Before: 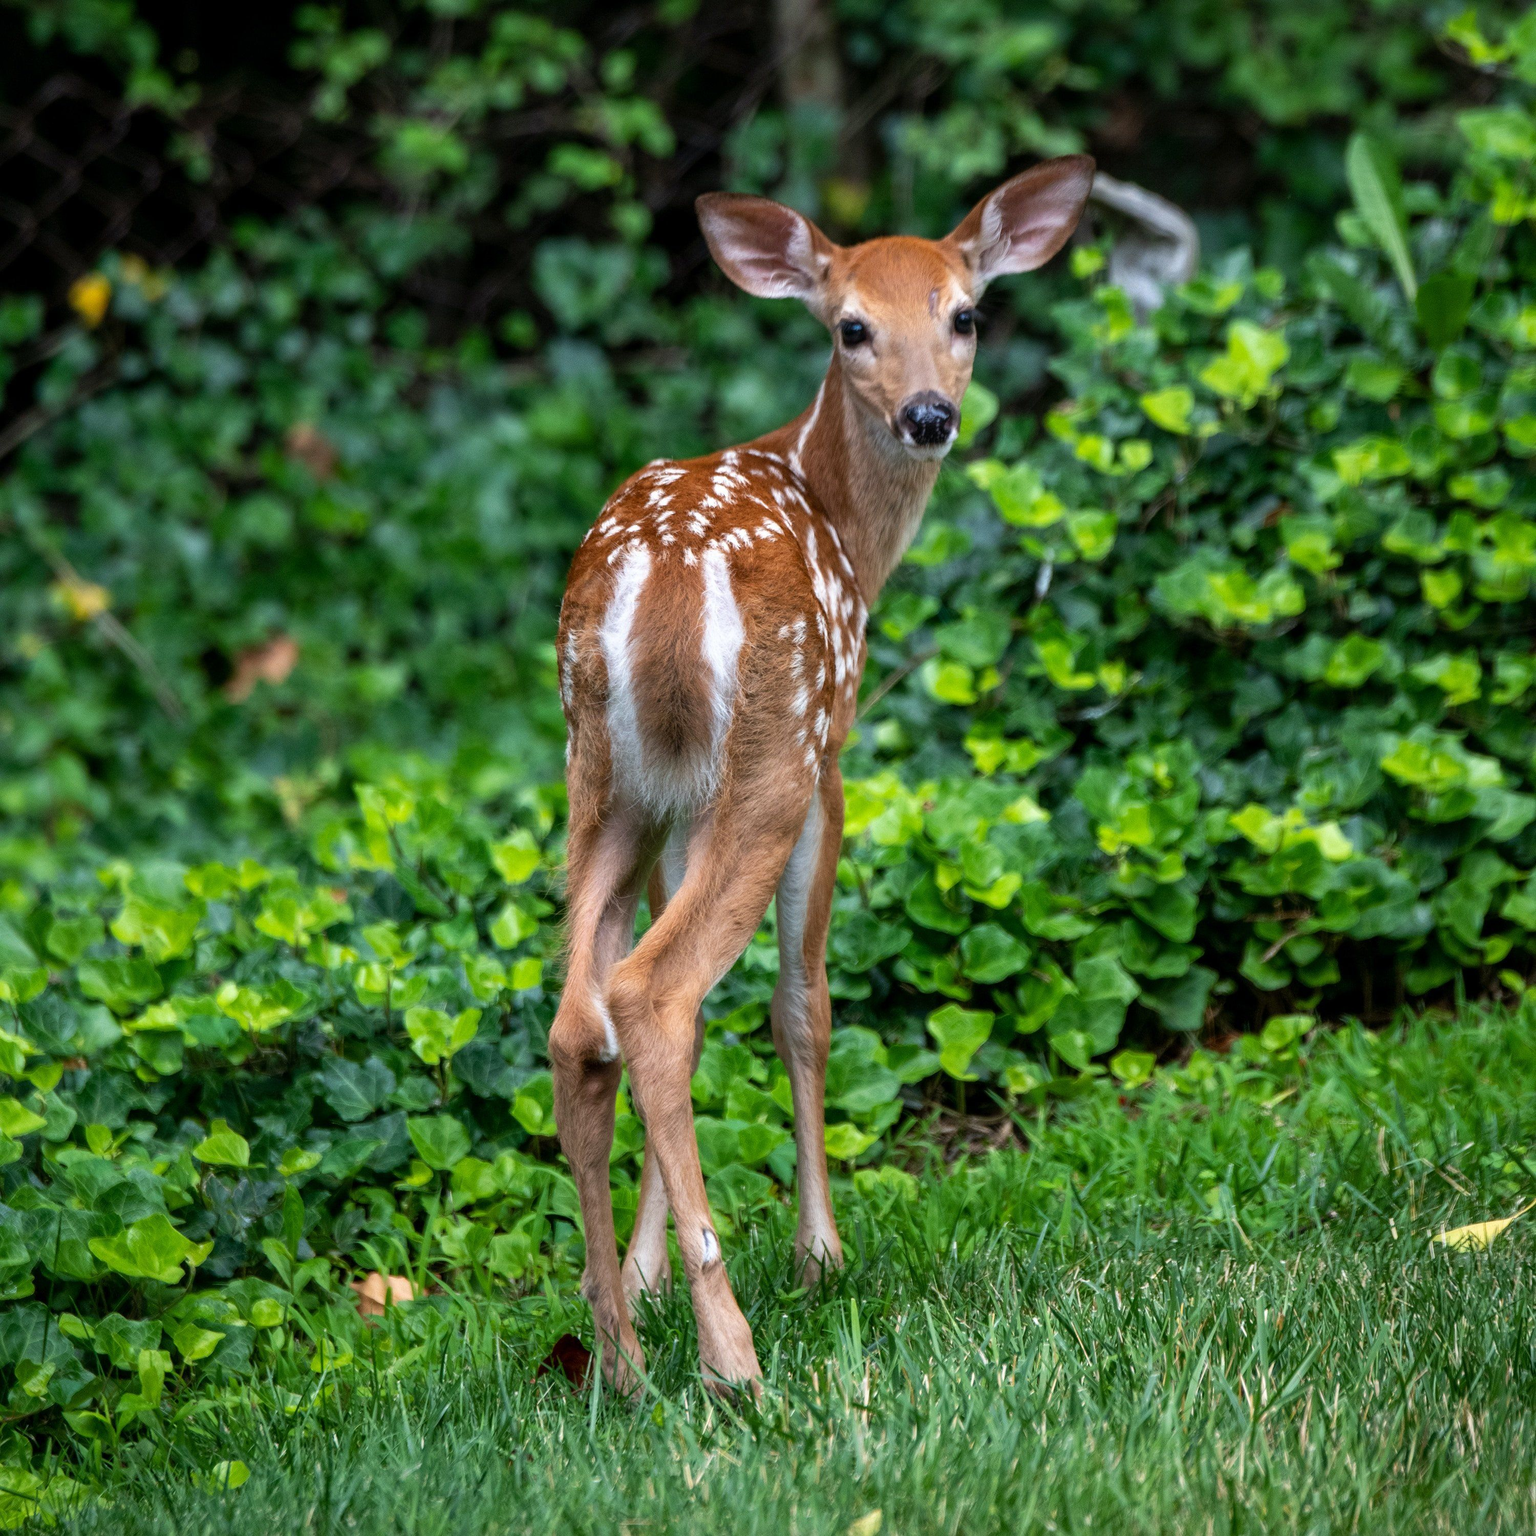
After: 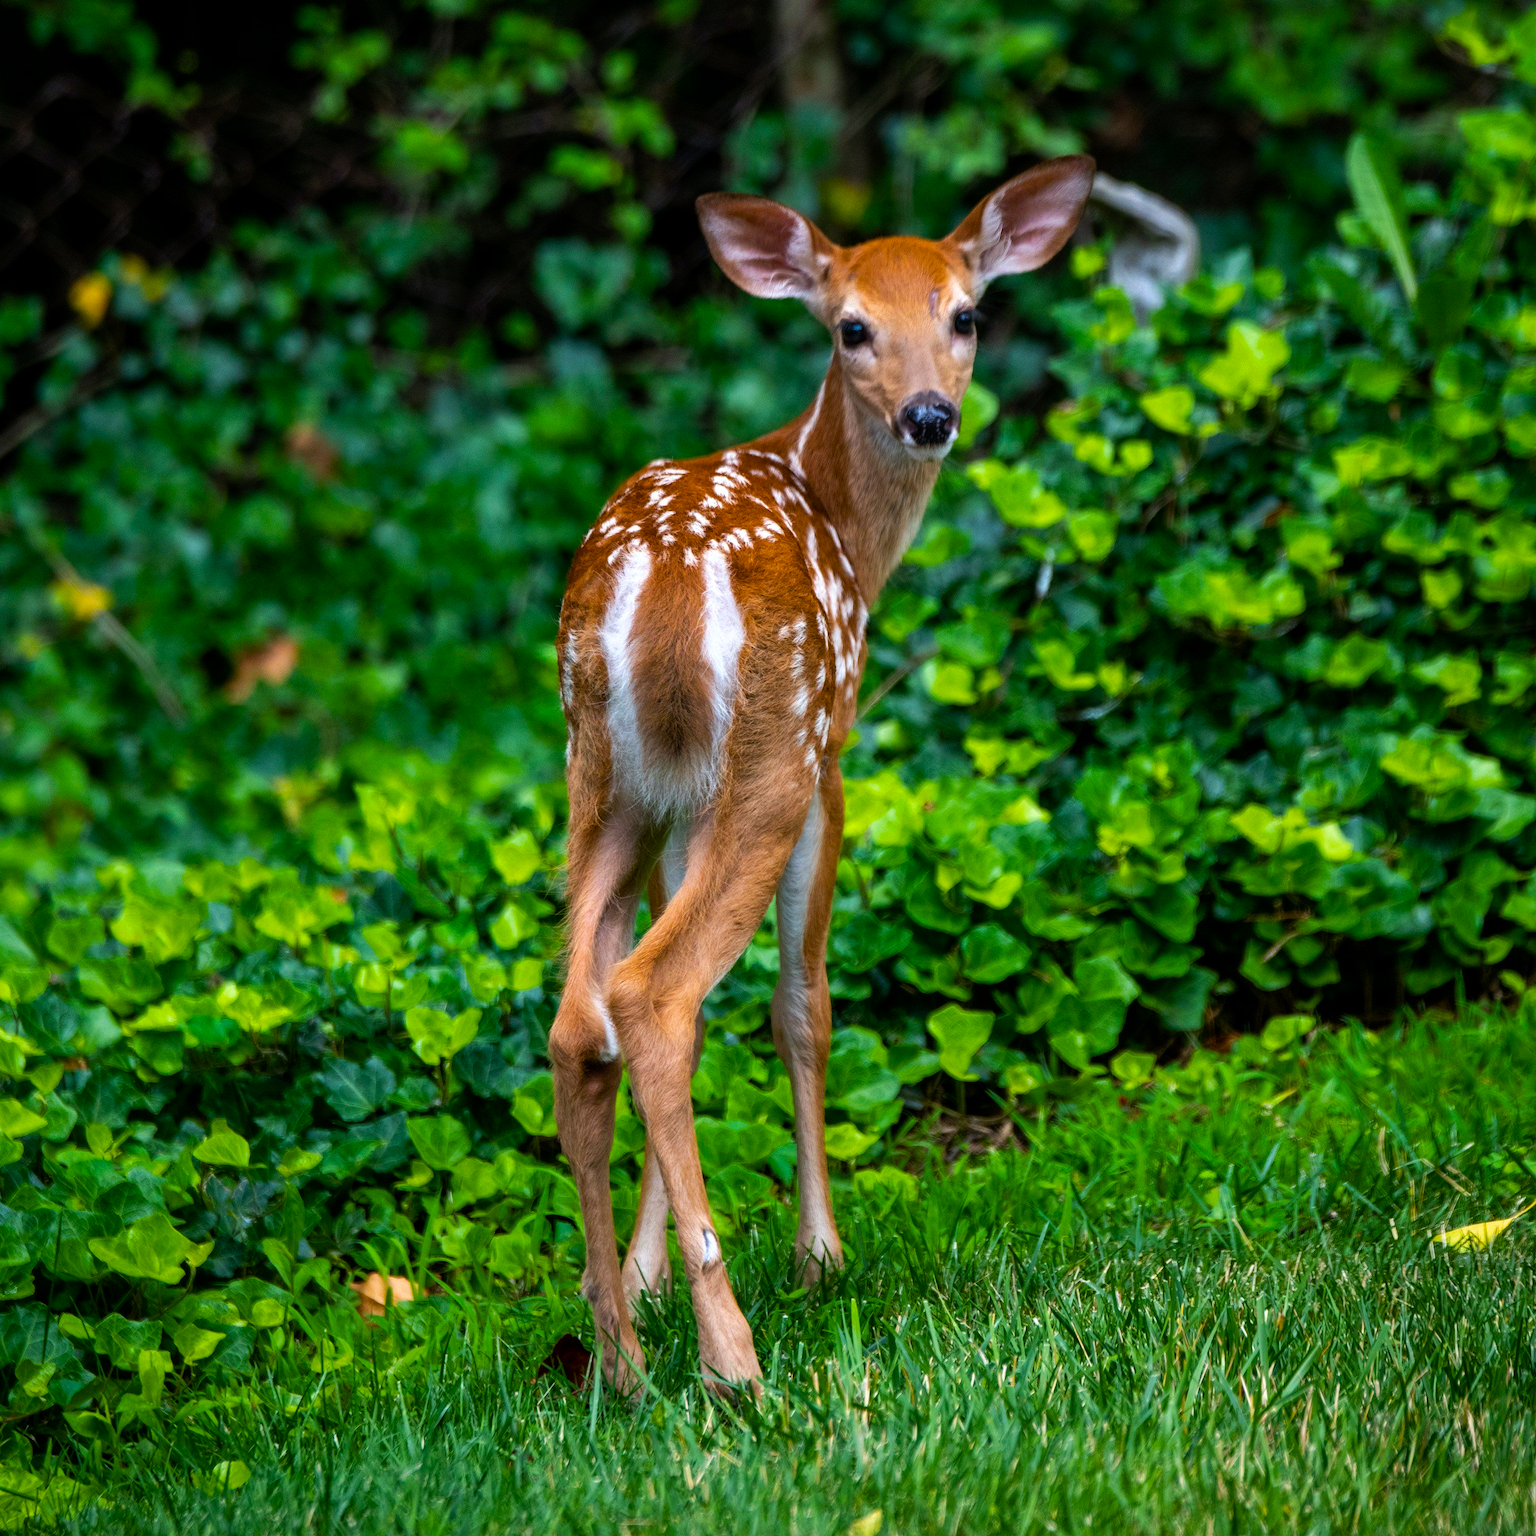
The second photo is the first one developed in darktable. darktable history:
tone equalizer: edges refinement/feathering 500, mask exposure compensation -1.57 EV, preserve details no
color balance rgb: perceptual saturation grading › global saturation 30.685%, global vibrance 30.304%, contrast 10.635%
exposure: exposure -0.207 EV, compensate exposure bias true, compensate highlight preservation false
